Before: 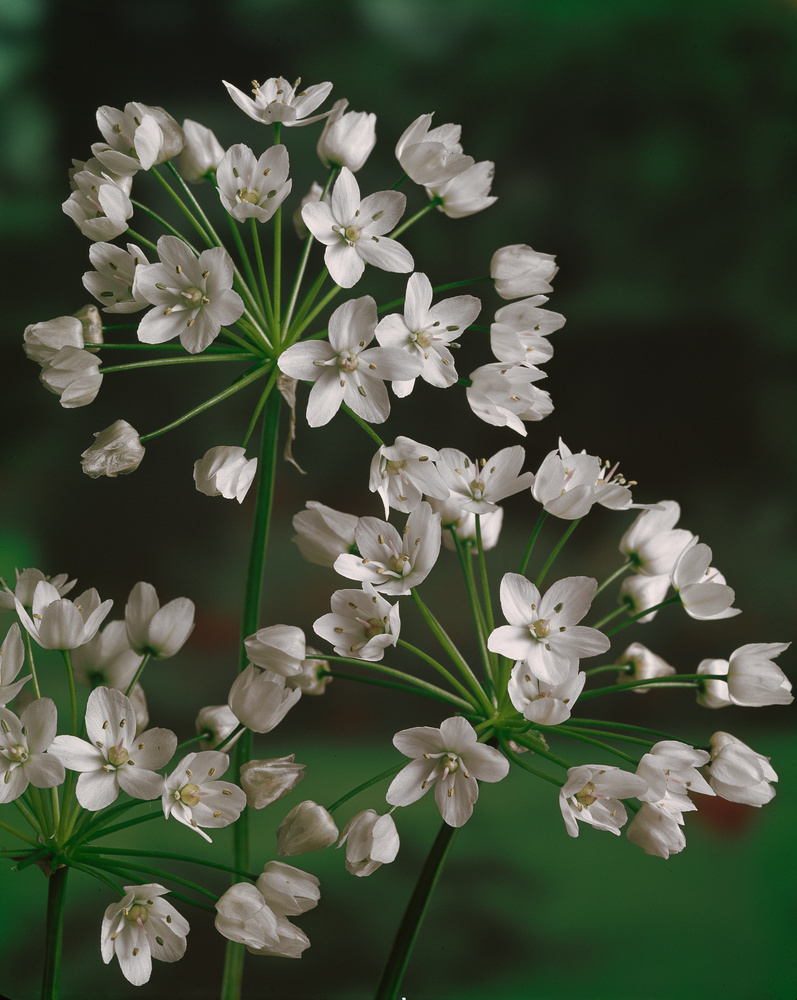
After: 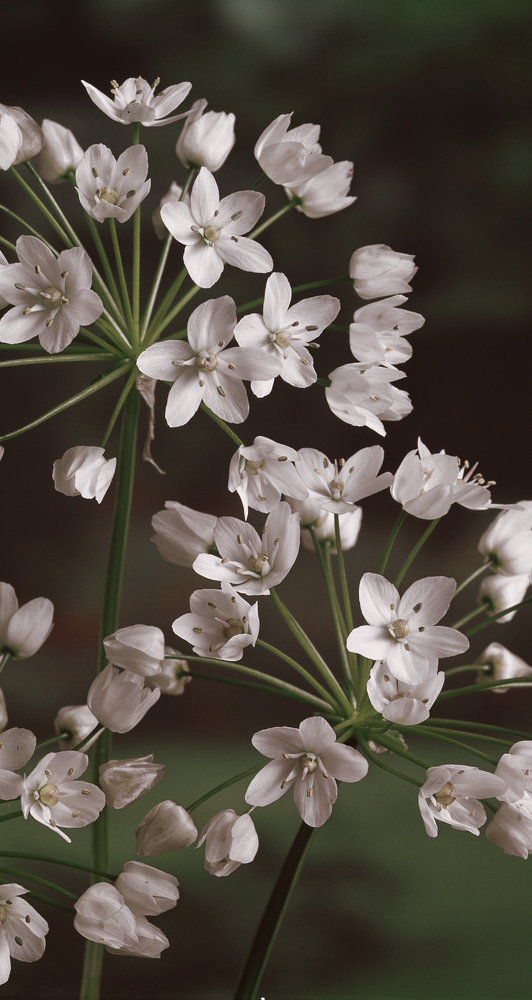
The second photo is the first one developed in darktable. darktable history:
tone equalizer: on, module defaults
crop and rotate: left 17.732%, right 15.423%
rgb levels: mode RGB, independent channels, levels [[0, 0.474, 1], [0, 0.5, 1], [0, 0.5, 1]]
contrast brightness saturation: contrast 0.1, saturation -0.36
white balance: red 0.982, blue 1.018
